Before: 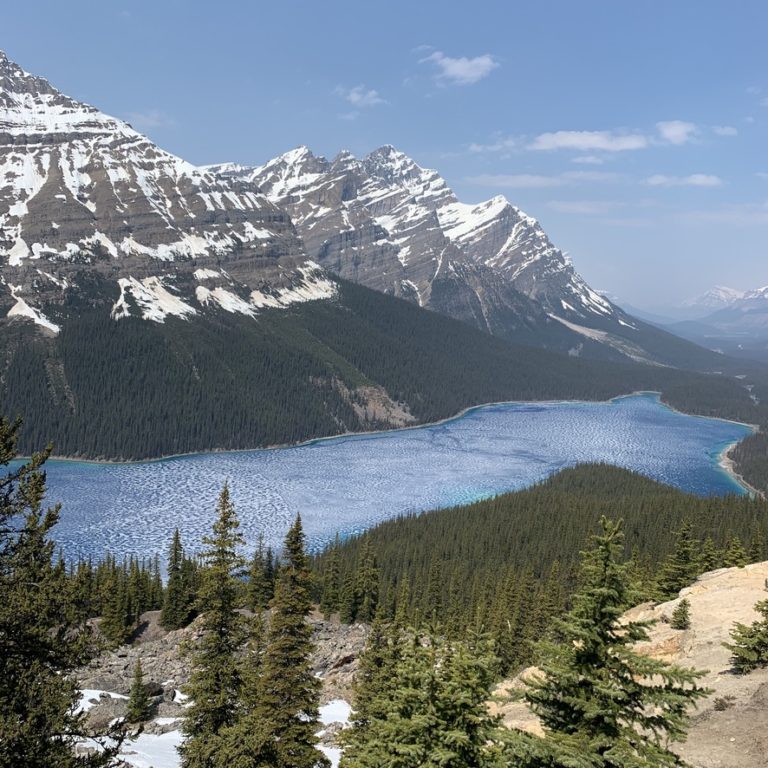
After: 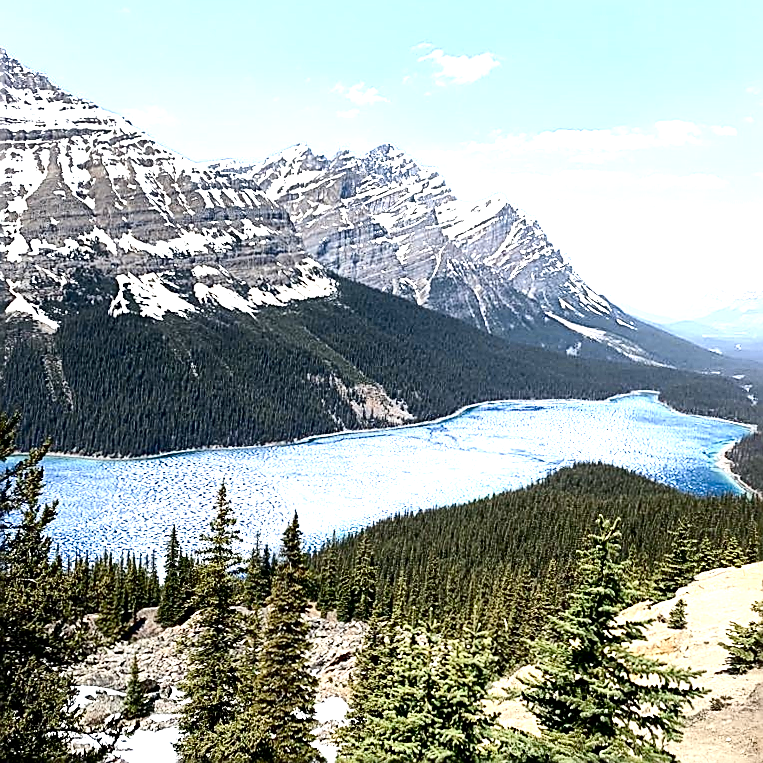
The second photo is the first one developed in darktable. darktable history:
color balance rgb: perceptual saturation grading › global saturation 21.156%, perceptual saturation grading › highlights -19.673%, perceptual saturation grading › shadows 29.555%, global vibrance 20%
contrast brightness saturation: contrast 0.312, brightness -0.084, saturation 0.173
tone equalizer: -7 EV 0.167 EV, -6 EV 0.108 EV, -5 EV 0.058 EV, -4 EV 0.066 EV, -2 EV -0.026 EV, -1 EV -0.066 EV, +0 EV -0.036 EV, edges refinement/feathering 500, mask exposure compensation -1.57 EV, preserve details no
exposure: black level correction 0, exposure 0.89 EV, compensate highlight preservation false
local contrast: mode bilateral grid, contrast 44, coarseness 69, detail 214%, midtone range 0.2
sharpen: amount 1.005
crop and rotate: angle -0.324°
color zones: curves: ch0 [(0, 0.5) (0.125, 0.4) (0.25, 0.5) (0.375, 0.4) (0.5, 0.4) (0.625, 0.6) (0.75, 0.6) (0.875, 0.5)]; ch1 [(0, 0.35) (0.125, 0.45) (0.25, 0.35) (0.375, 0.35) (0.5, 0.35) (0.625, 0.35) (0.75, 0.45) (0.875, 0.35)]; ch2 [(0, 0.6) (0.125, 0.5) (0.25, 0.5) (0.375, 0.6) (0.5, 0.6) (0.625, 0.5) (0.75, 0.5) (0.875, 0.5)]
